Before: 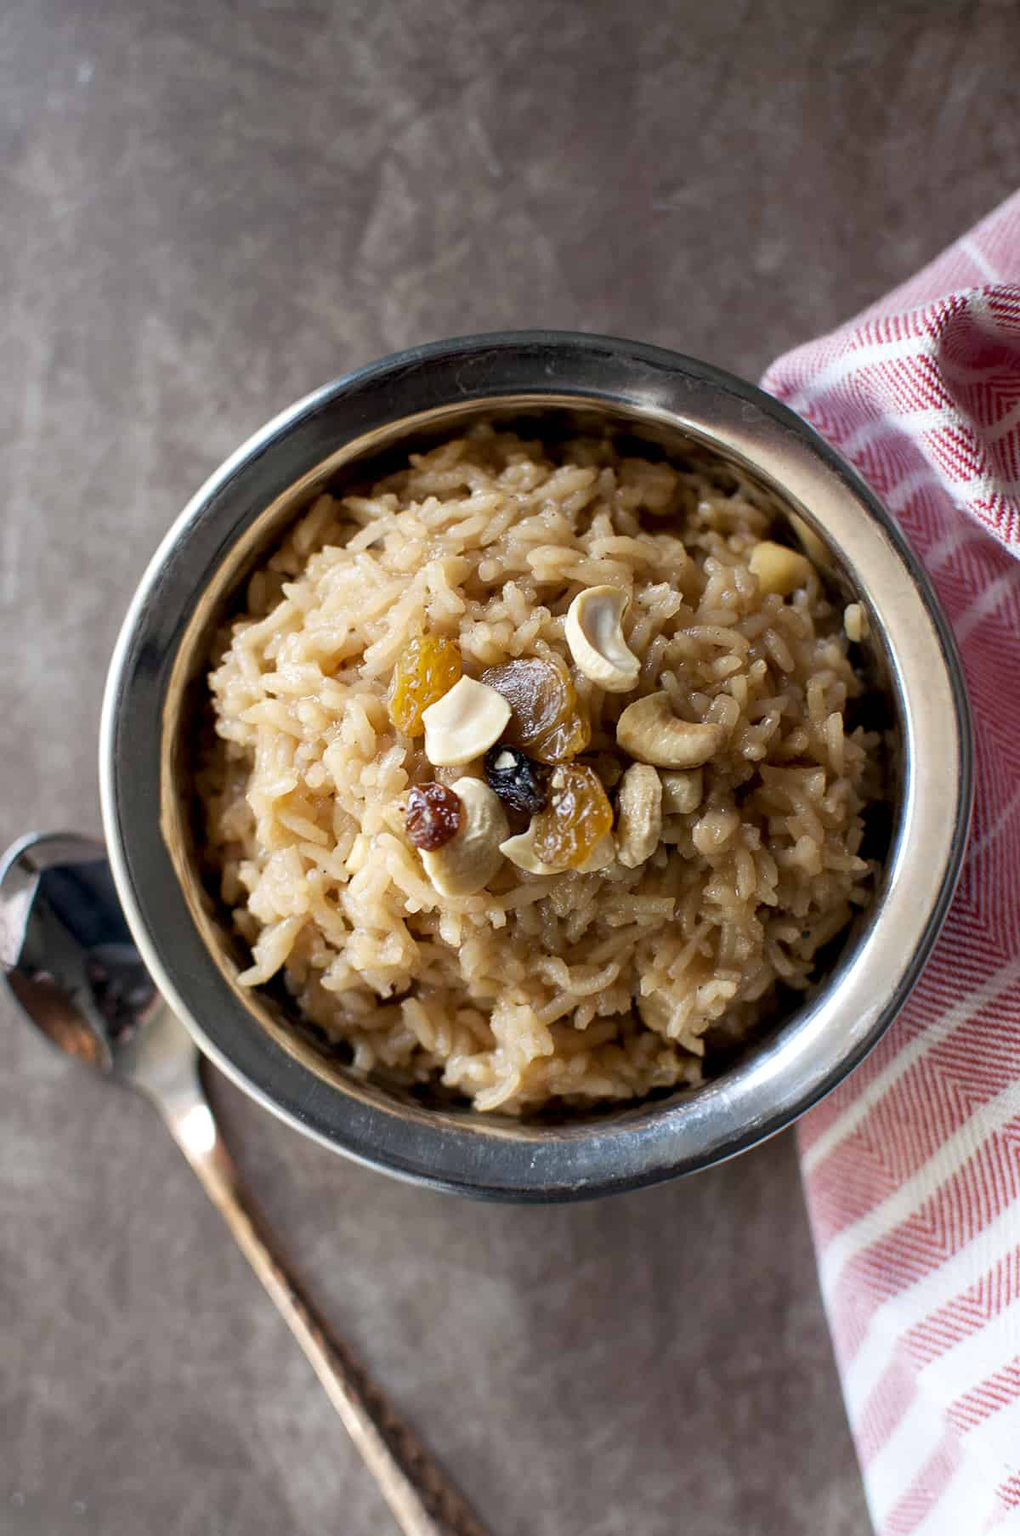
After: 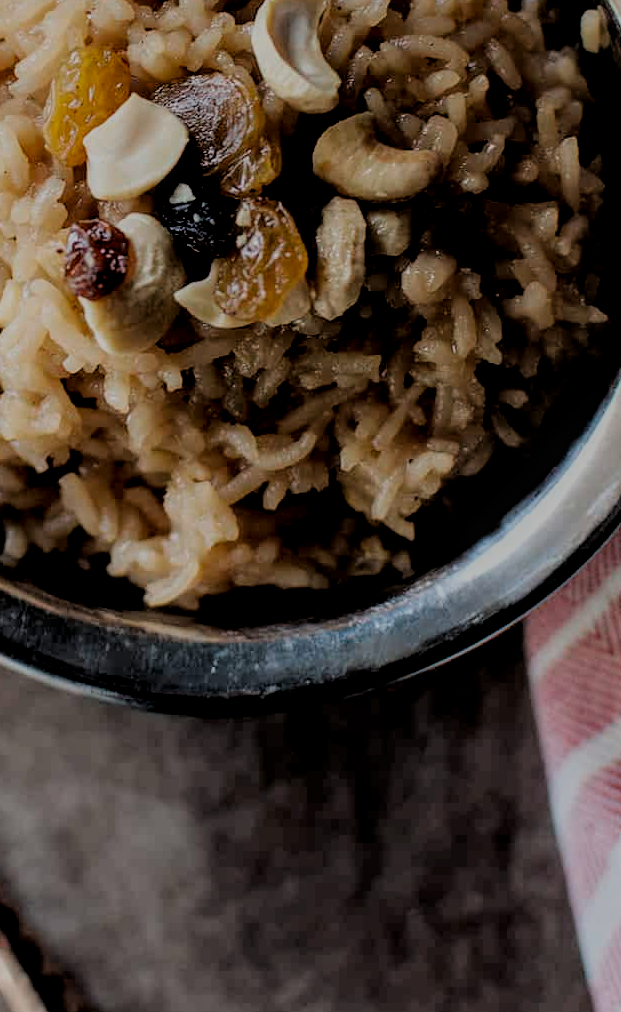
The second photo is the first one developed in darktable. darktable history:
local contrast: on, module defaults
filmic rgb: black relative exposure -3.31 EV, white relative exposure 3.45 EV, hardness 2.36, contrast 1.103
exposure: exposure -1 EV, compensate highlight preservation false
crop: left 34.479%, top 38.822%, right 13.718%, bottom 5.172%
